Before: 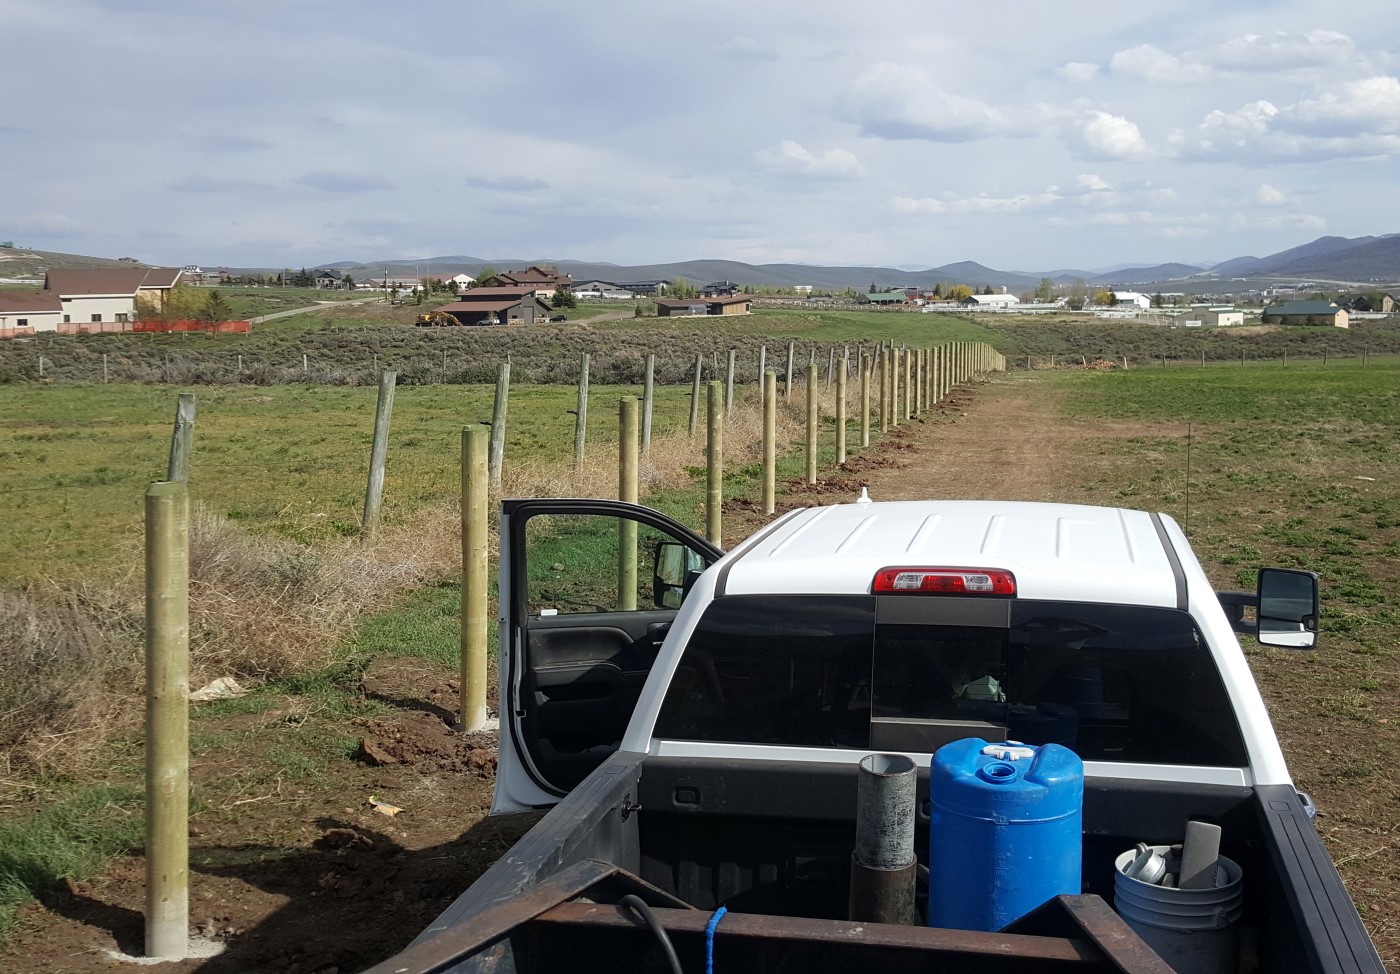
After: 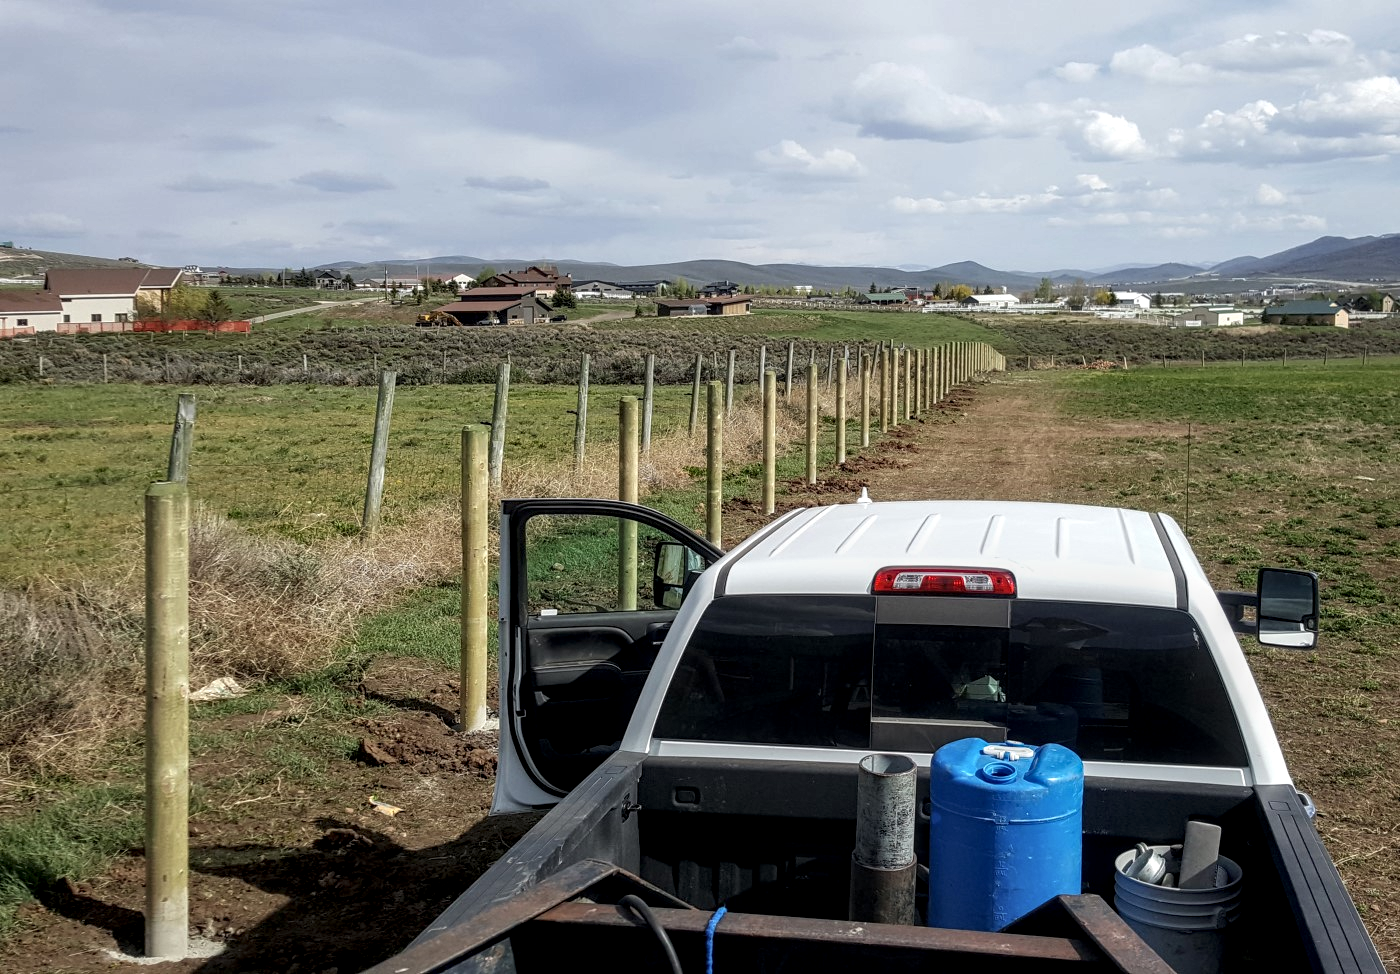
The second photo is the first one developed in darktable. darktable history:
local contrast: highlights 23%, detail 150%
